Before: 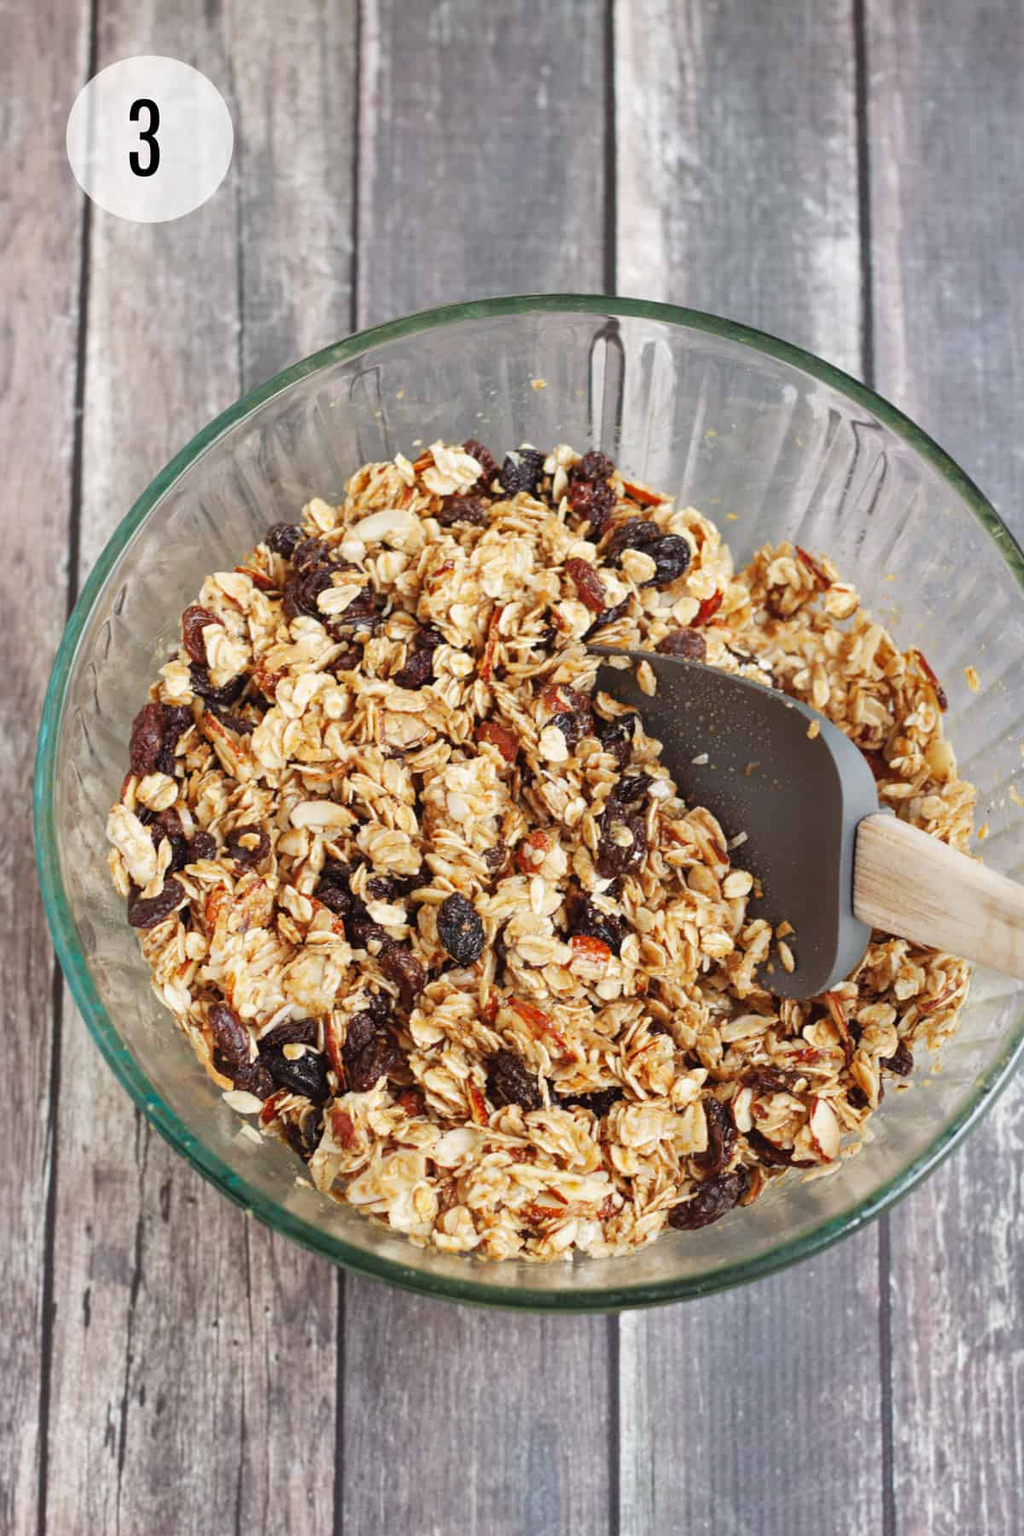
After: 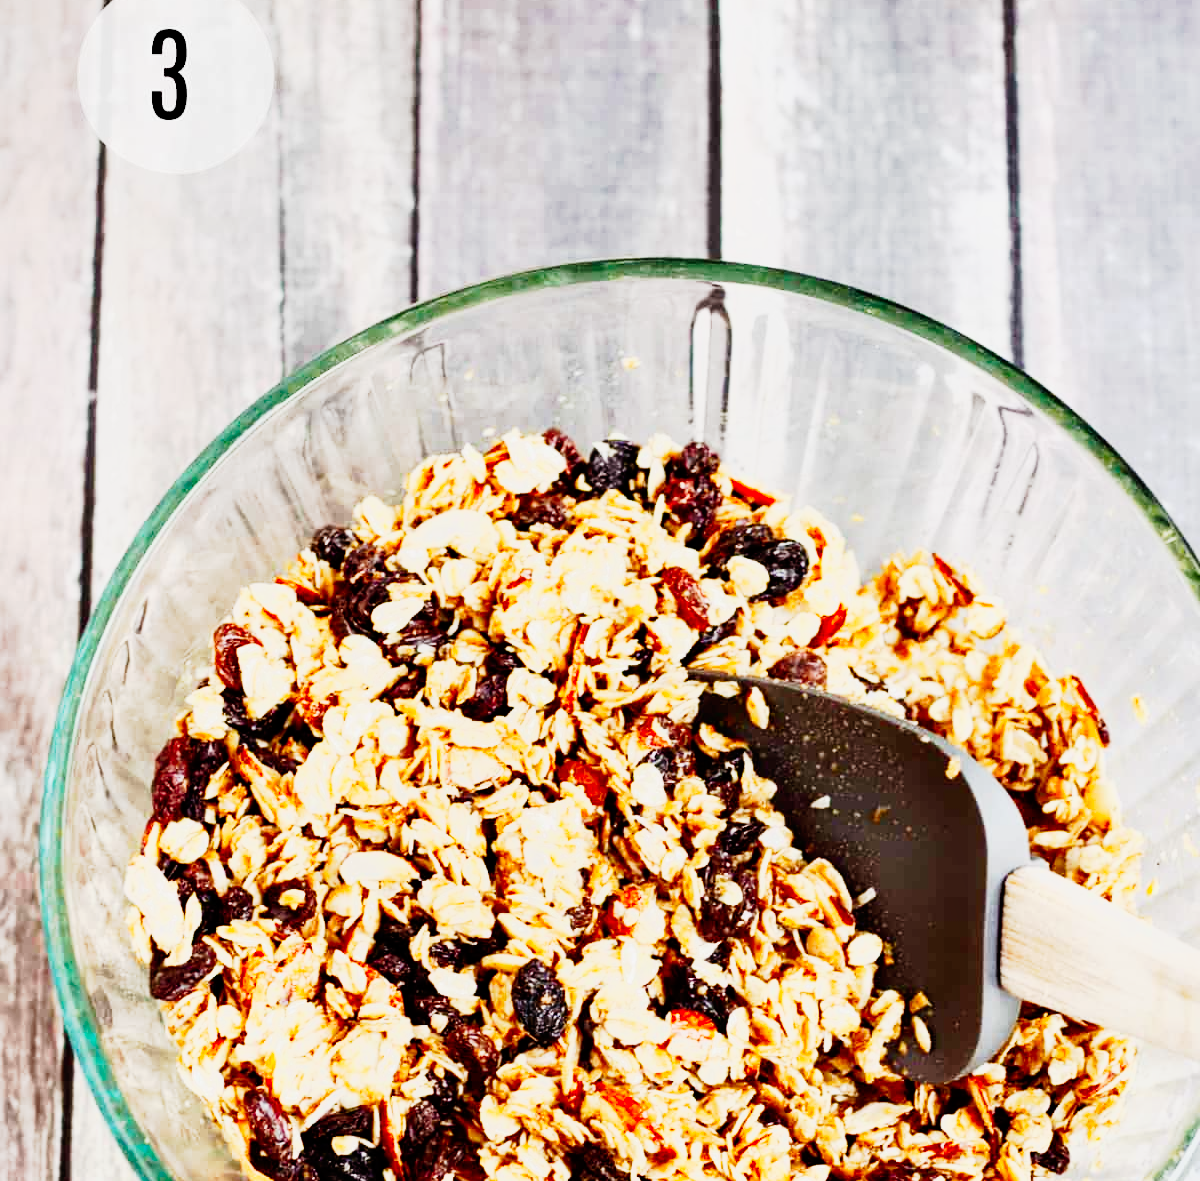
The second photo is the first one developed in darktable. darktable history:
base curve: curves: ch0 [(0, 0) (0.028, 0.03) (0.121, 0.232) (0.46, 0.748) (0.859, 0.968) (1, 1)], preserve colors none
tone curve: curves: ch0 [(0, 0) (0.003, 0.001) (0.011, 0.001) (0.025, 0.001) (0.044, 0.001) (0.069, 0.003) (0.1, 0.007) (0.136, 0.013) (0.177, 0.032) (0.224, 0.083) (0.277, 0.157) (0.335, 0.237) (0.399, 0.334) (0.468, 0.446) (0.543, 0.562) (0.623, 0.683) (0.709, 0.801) (0.801, 0.869) (0.898, 0.918) (1, 1)], preserve colors none
tone equalizer: -7 EV -0.63 EV, -6 EV 1 EV, -5 EV -0.45 EV, -4 EV 0.43 EV, -3 EV 0.41 EV, -2 EV 0.15 EV, -1 EV -0.15 EV, +0 EV -0.39 EV, smoothing diameter 25%, edges refinement/feathering 10, preserve details guided filter
crop and rotate: top 4.848%, bottom 29.503%
